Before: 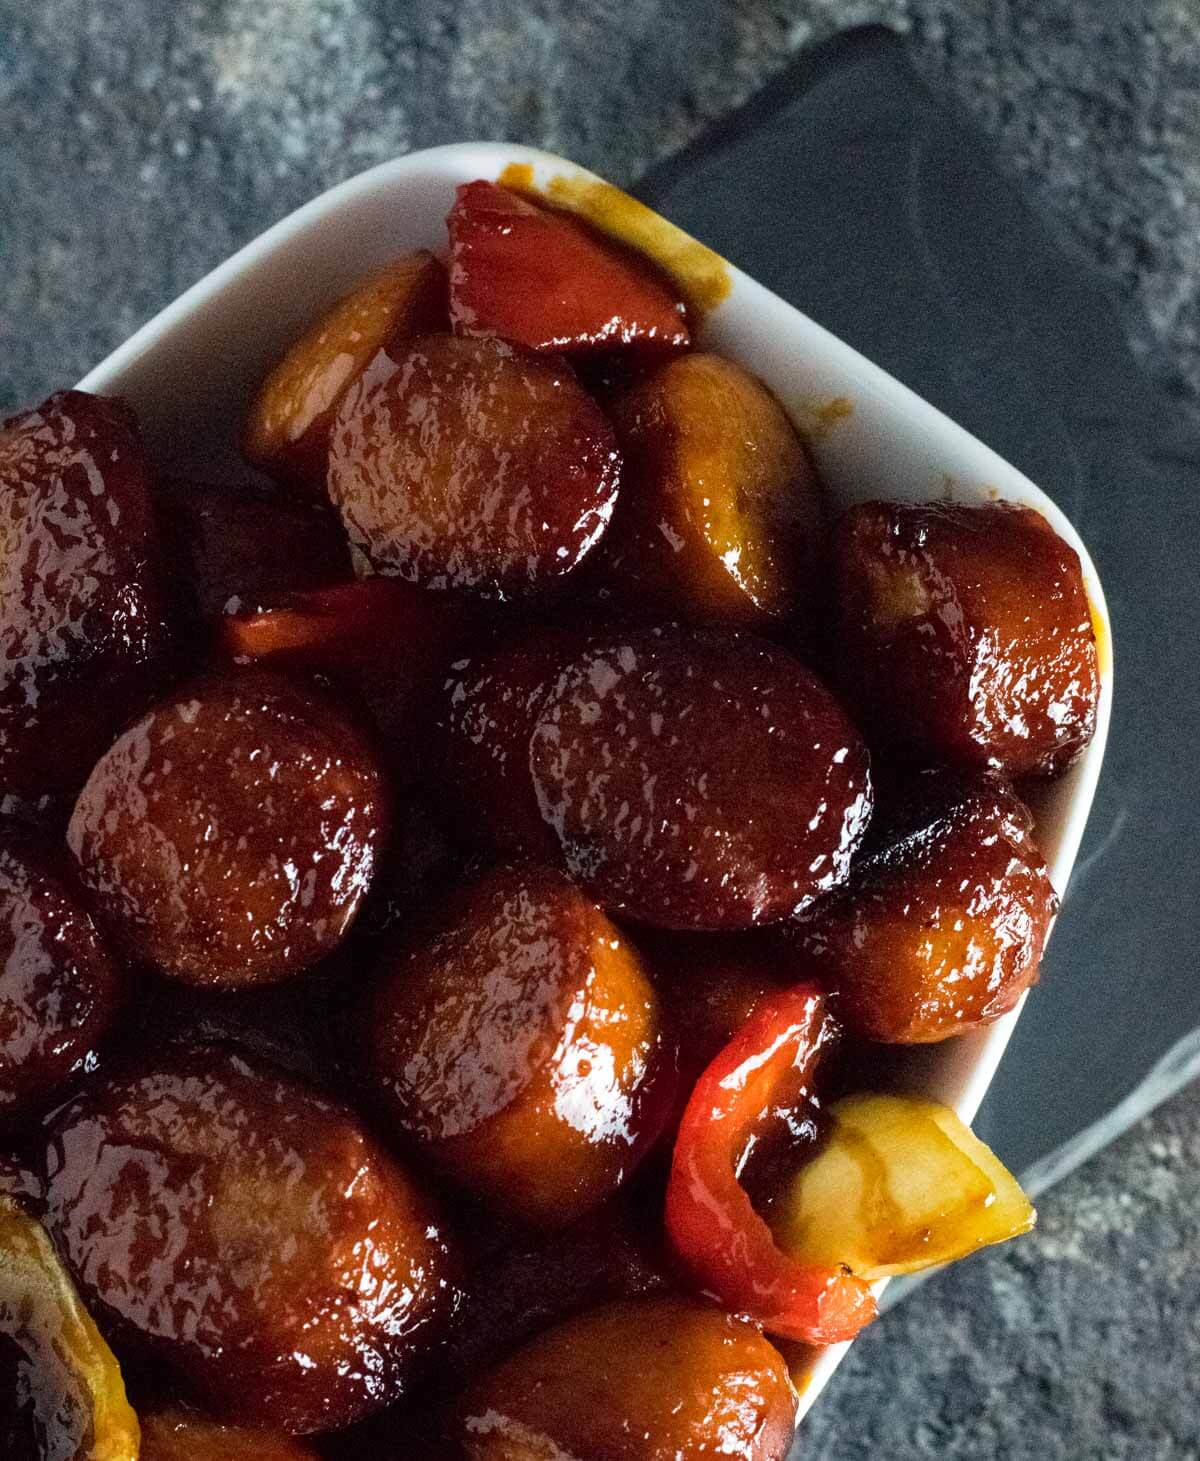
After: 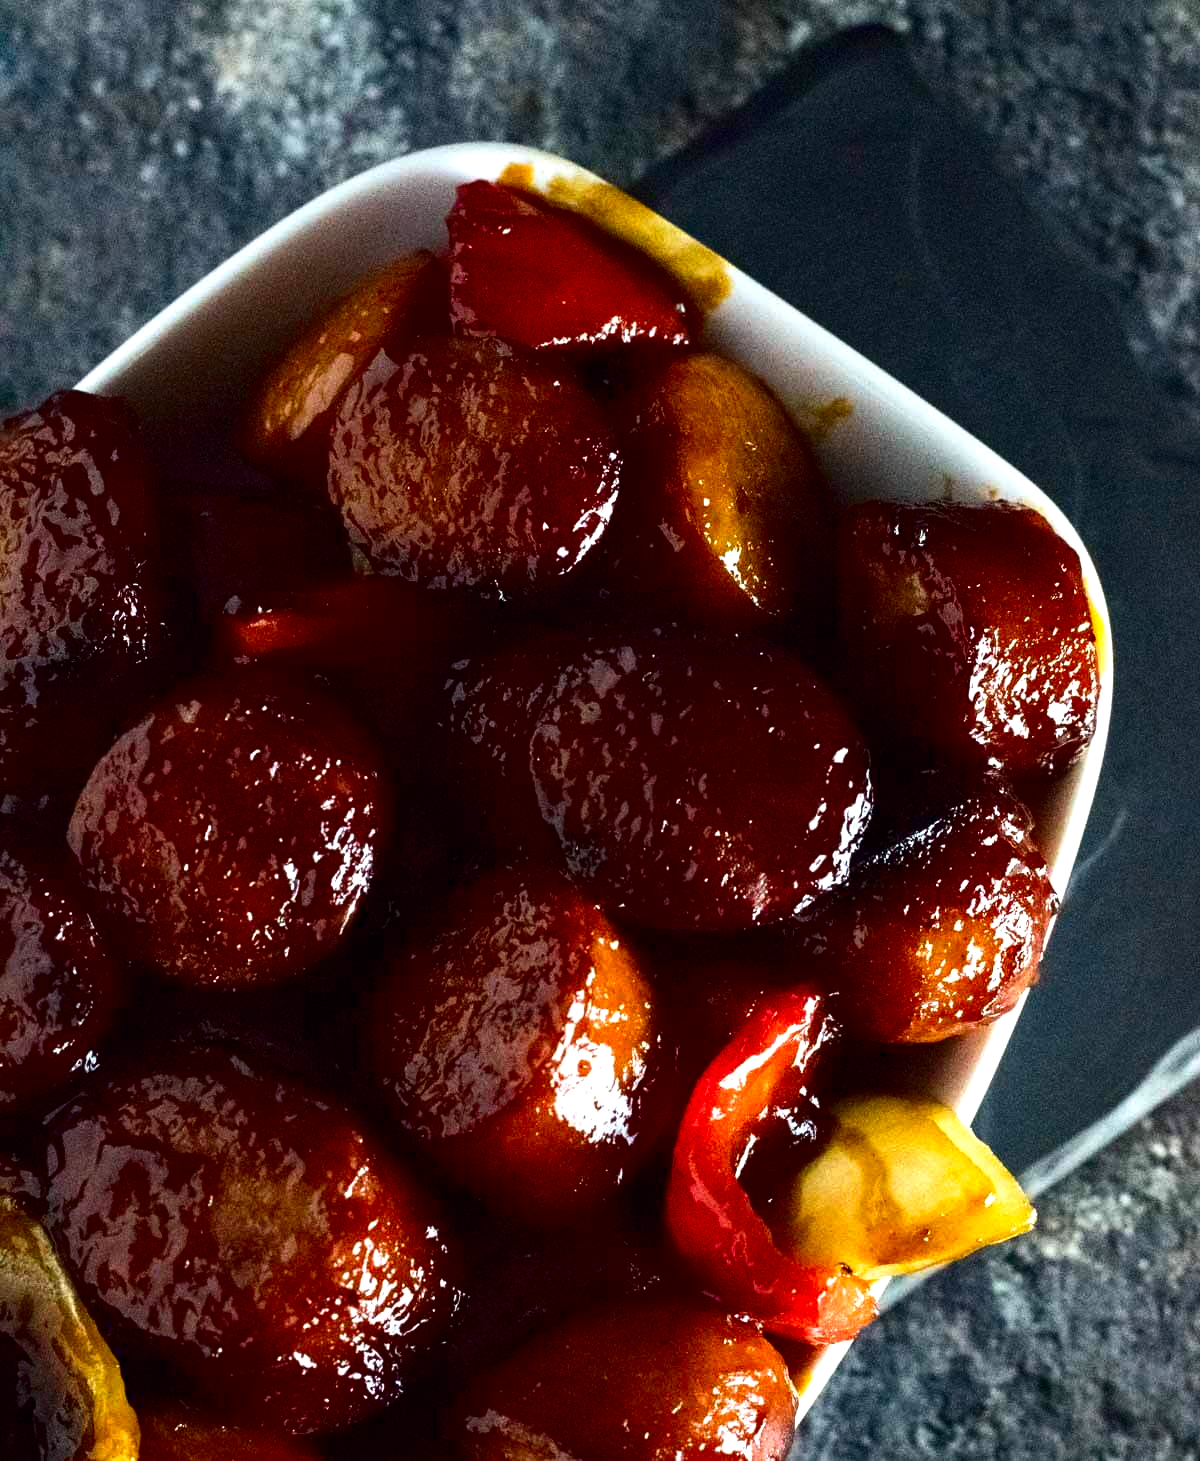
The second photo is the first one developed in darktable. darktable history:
exposure: black level correction 0, exposure 0.5 EV, compensate highlight preservation false
contrast brightness saturation: contrast 0.13, brightness -0.24, saturation 0.14
contrast equalizer: octaves 7, y [[0.6 ×6], [0.55 ×6], [0 ×6], [0 ×6], [0 ×6]], mix 0.15
